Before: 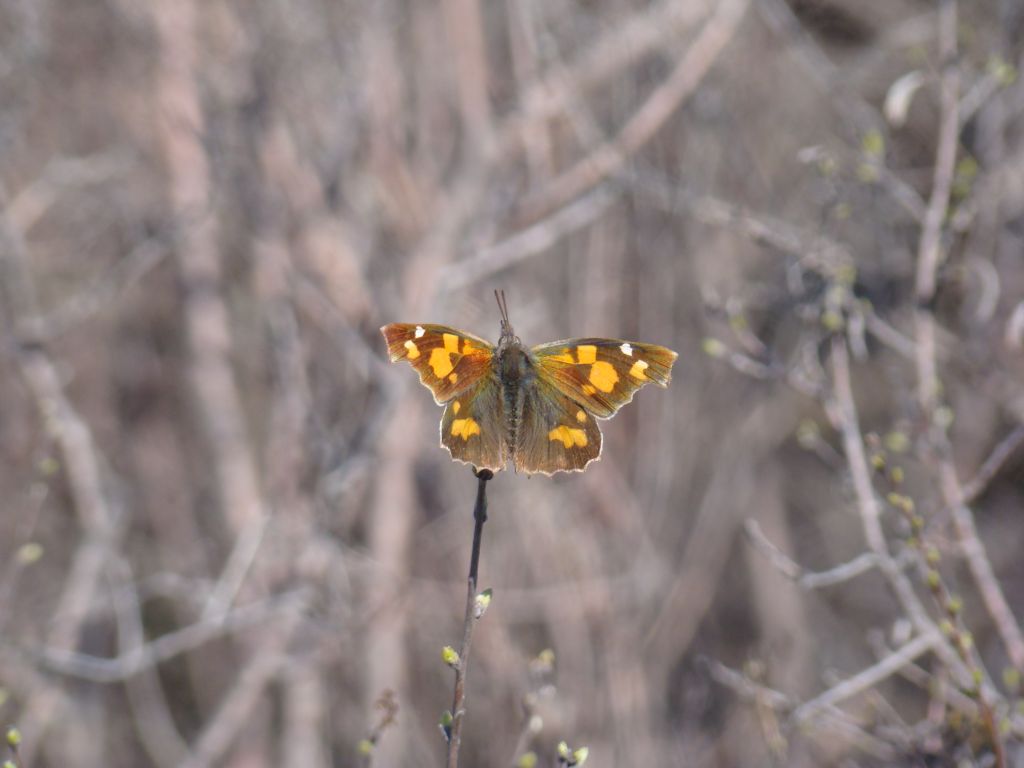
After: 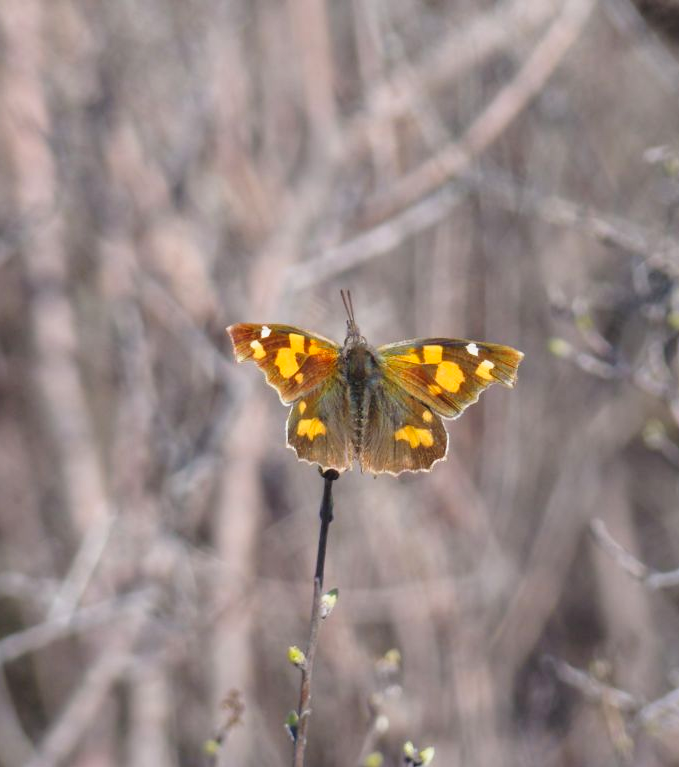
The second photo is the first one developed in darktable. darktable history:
crop and rotate: left 15.121%, right 18.478%
exposure: exposure -0.154 EV, compensate exposure bias true, compensate highlight preservation false
tone curve: curves: ch0 [(0.001, 0.034) (0.115, 0.093) (0.251, 0.232) (0.382, 0.397) (0.652, 0.719) (0.802, 0.876) (1, 0.998)]; ch1 [(0, 0) (0.384, 0.324) (0.472, 0.466) (0.504, 0.5) (0.517, 0.533) (0.547, 0.564) (0.582, 0.628) (0.657, 0.727) (1, 1)]; ch2 [(0, 0) (0.278, 0.232) (0.5, 0.5) (0.531, 0.552) (0.61, 0.653) (1, 1)], preserve colors none
